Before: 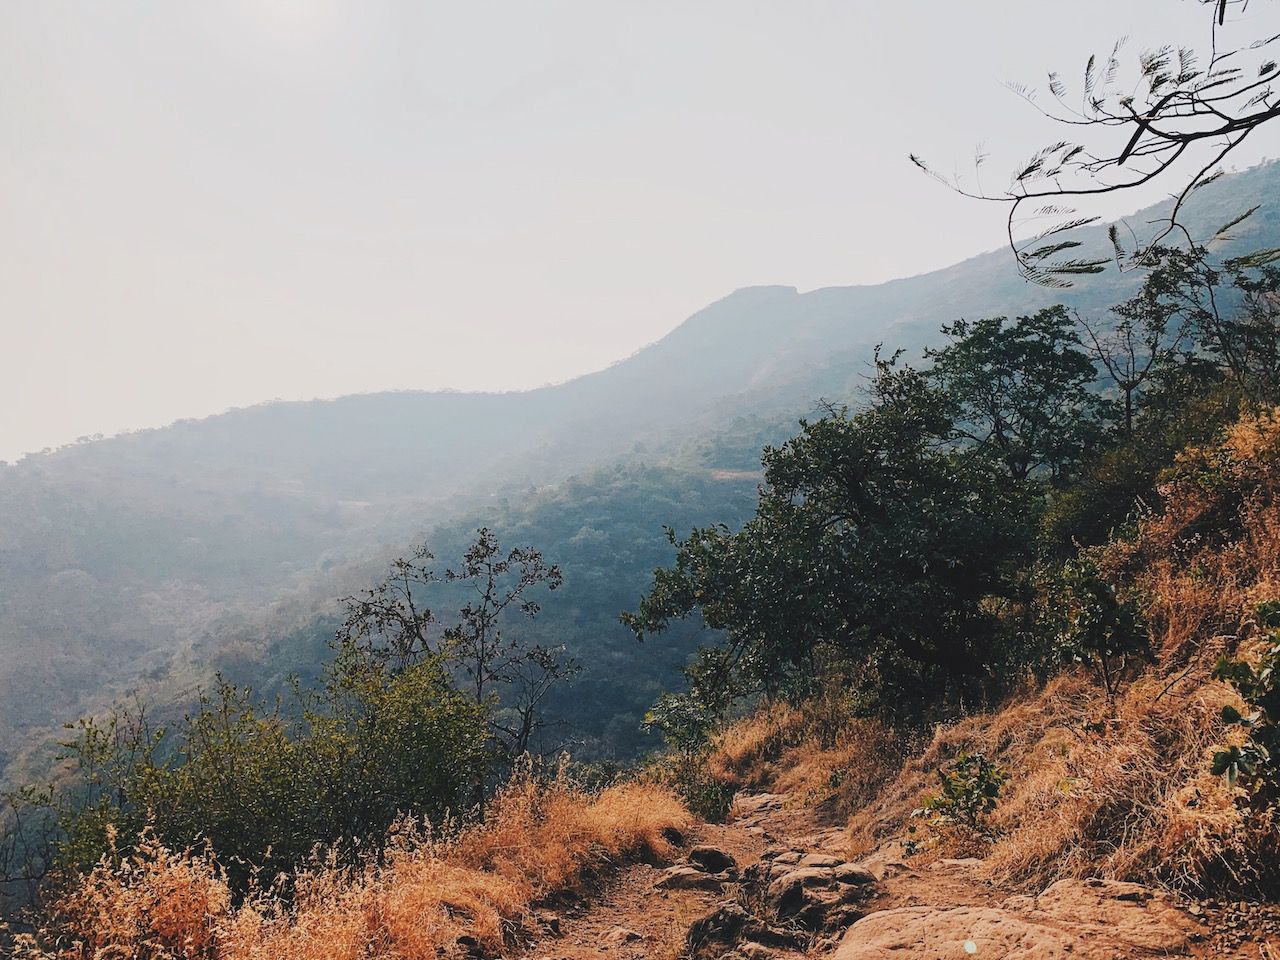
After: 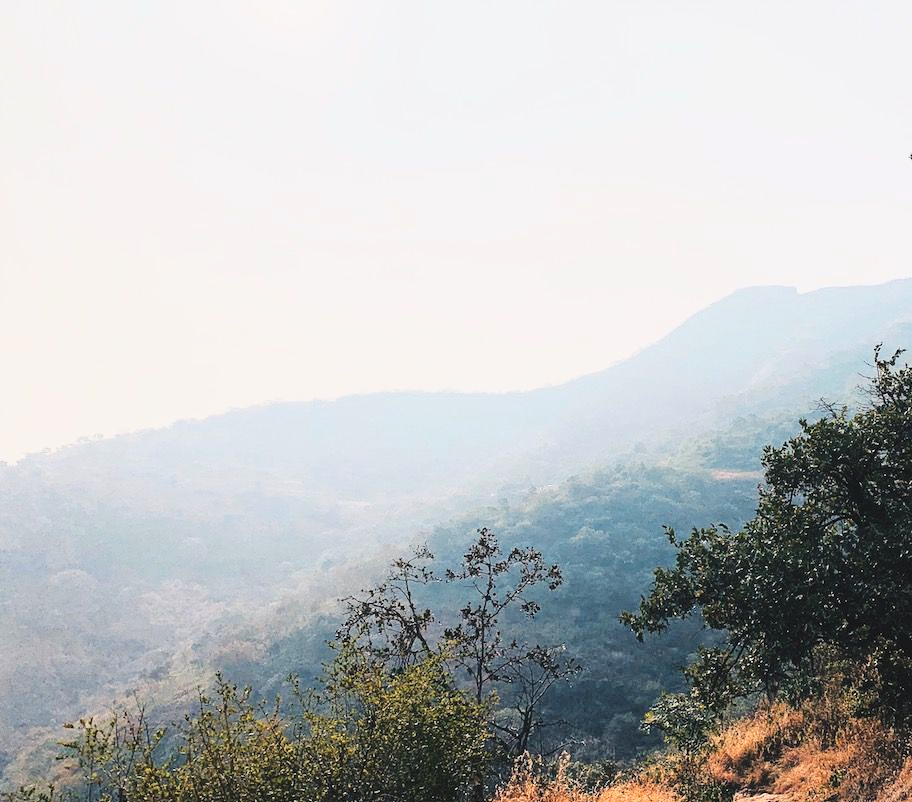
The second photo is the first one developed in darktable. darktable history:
crop: right 28.73%, bottom 16.391%
base curve: curves: ch0 [(0, 0) (0.028, 0.03) (0.121, 0.232) (0.46, 0.748) (0.859, 0.968) (1, 1)]
